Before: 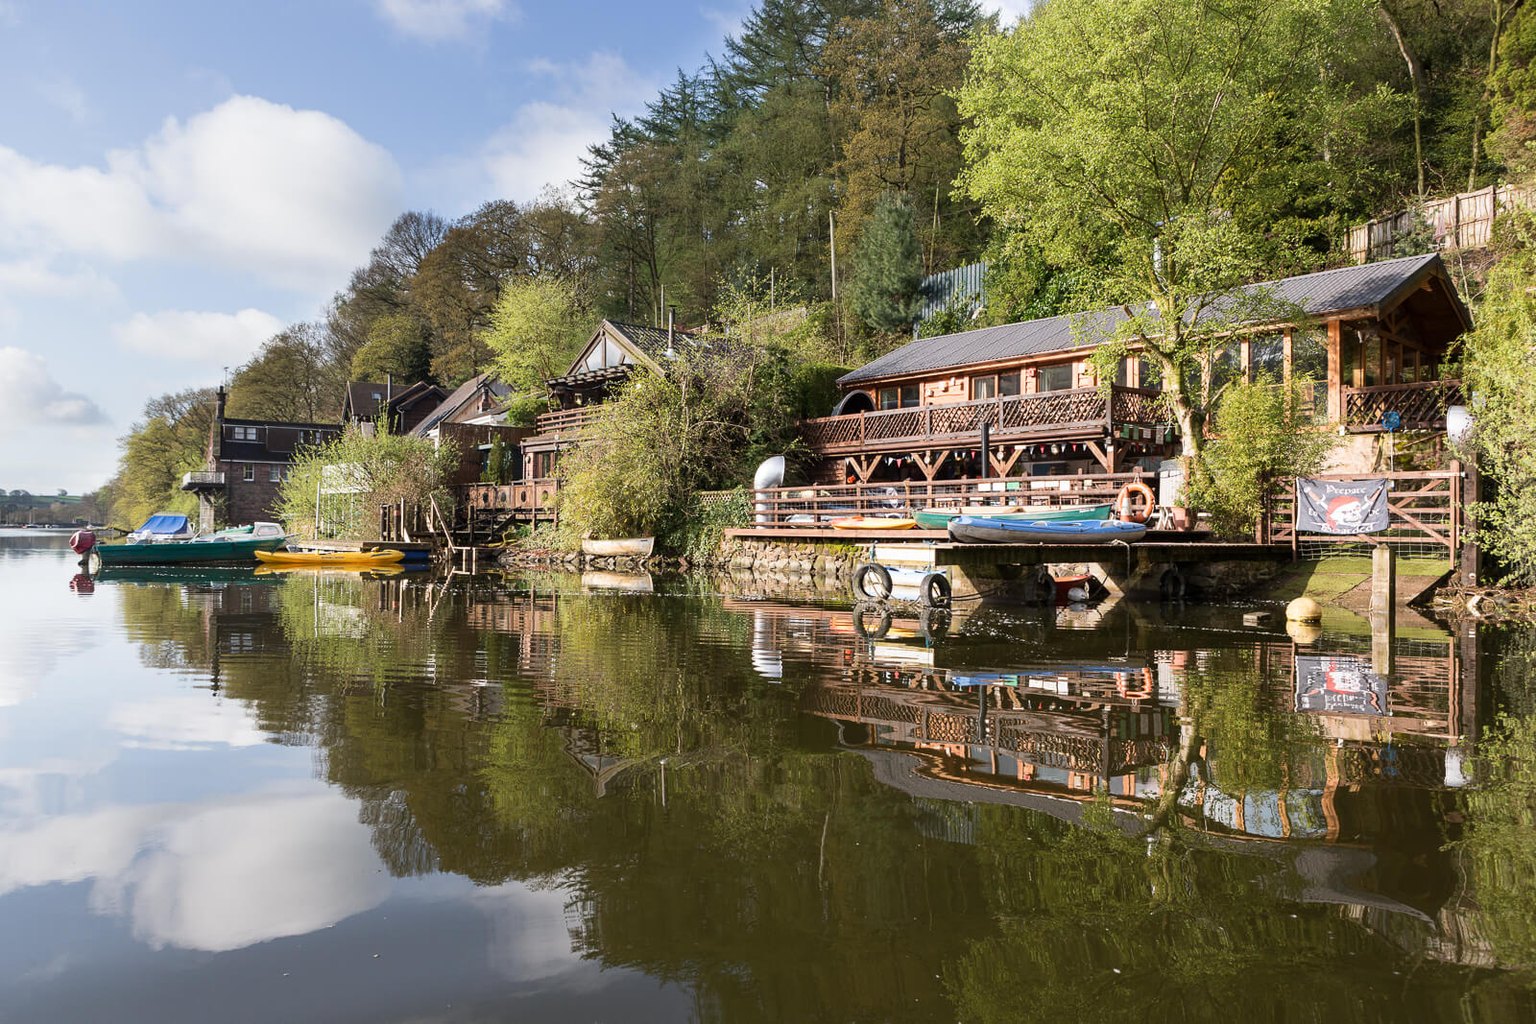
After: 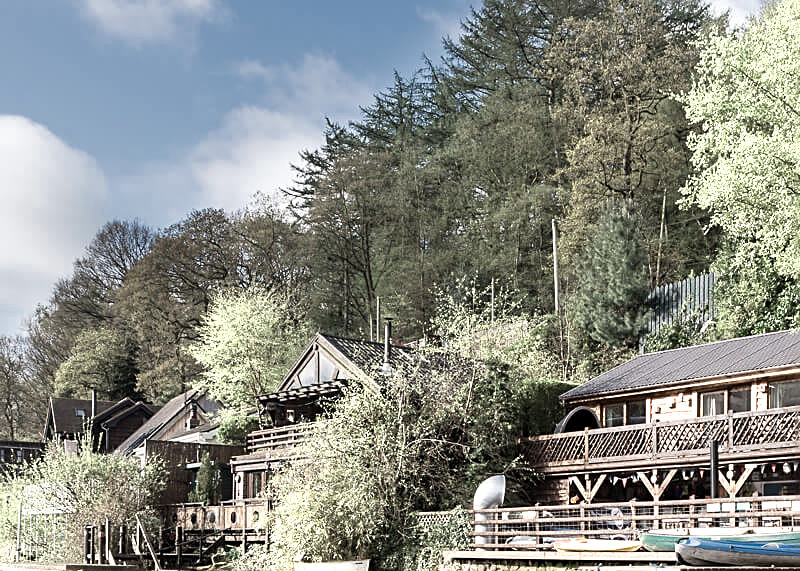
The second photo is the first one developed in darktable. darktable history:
sharpen: on, module defaults
color zones: curves: ch0 [(0.25, 0.667) (0.758, 0.368)]; ch1 [(0.215, 0.245) (0.761, 0.373)]; ch2 [(0.247, 0.554) (0.761, 0.436)]
crop: left 19.556%, right 30.401%, bottom 46.458%
exposure: black level correction 0.001, exposure 0.14 EV, compensate highlight preservation false
